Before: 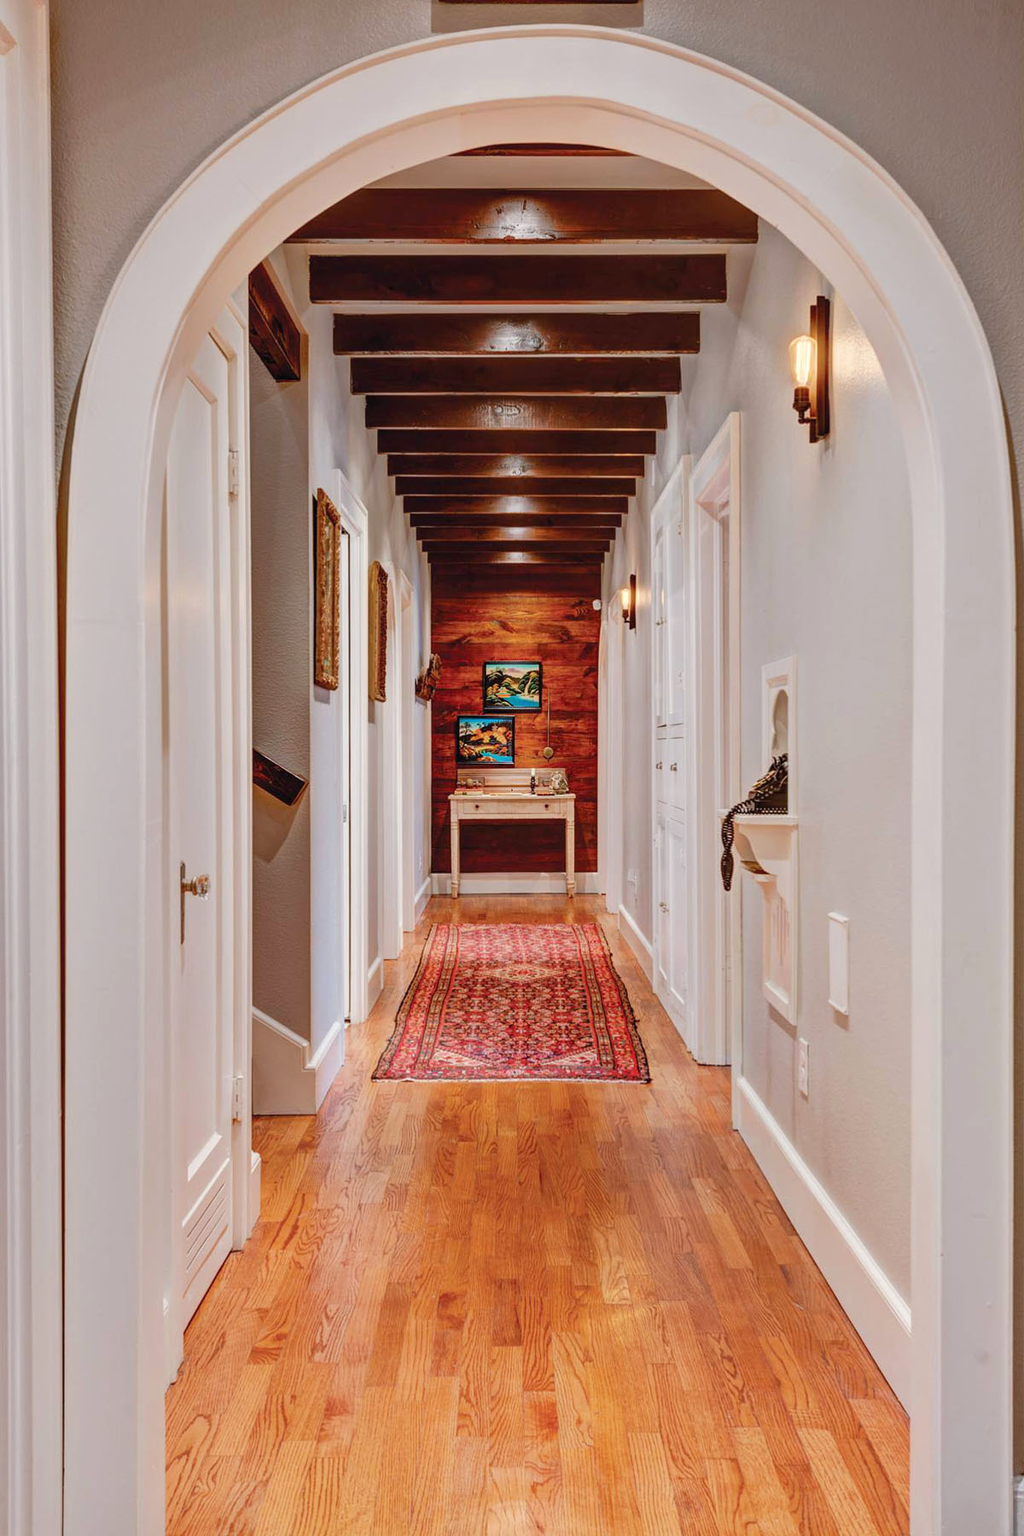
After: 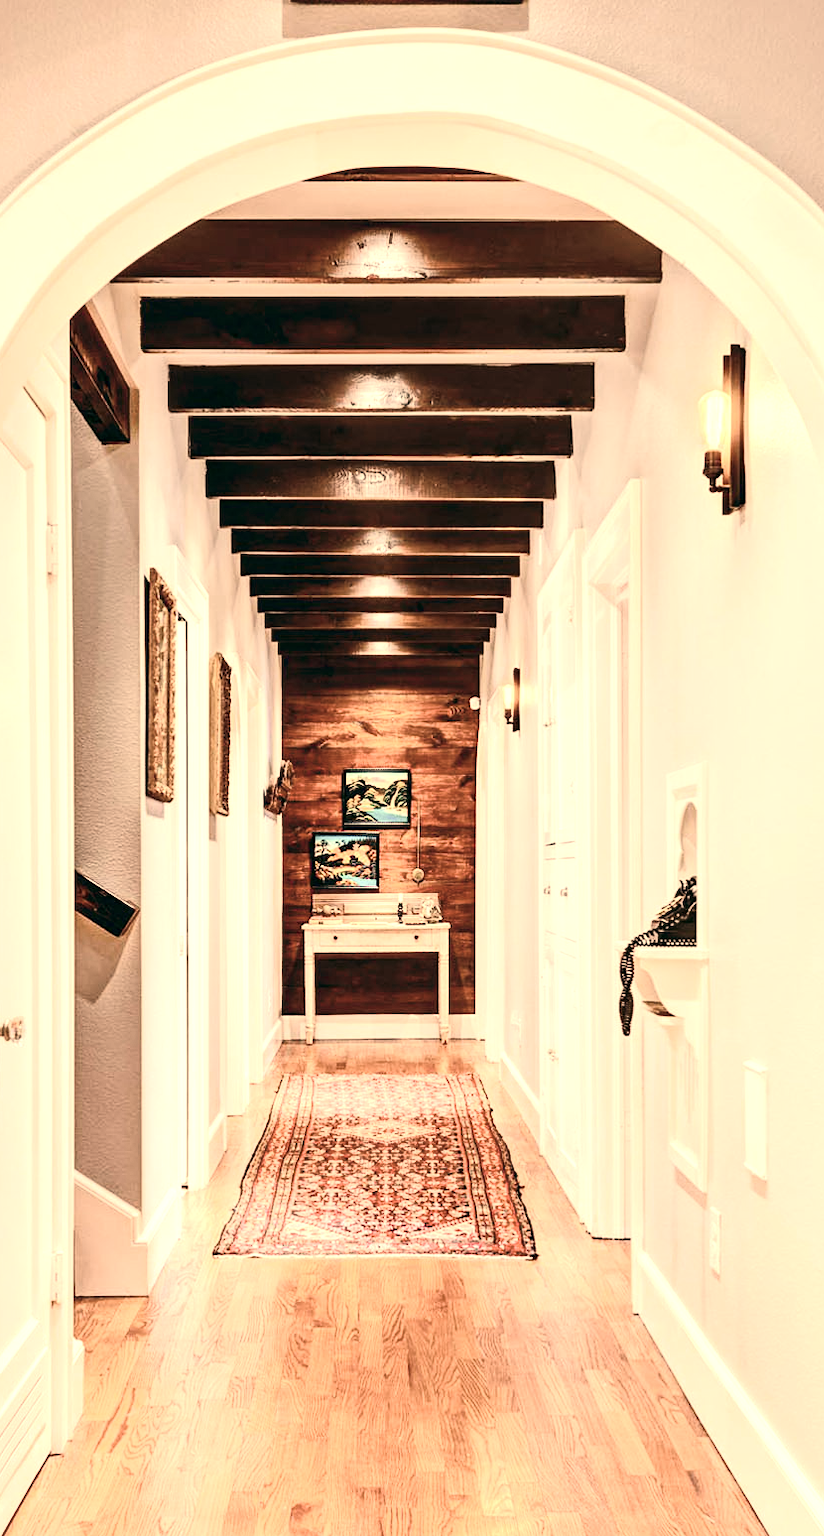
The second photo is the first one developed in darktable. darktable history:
crop: left 18.479%, right 12.2%, bottom 13.971%
color correction: highlights a* 21.88, highlights b* 22.25
contrast brightness saturation: contrast 0.28
color balance: mode lift, gamma, gain (sRGB), lift [1, 0.69, 1, 1], gamma [1, 1.482, 1, 1], gain [1, 1, 1, 0.802]
exposure: black level correction 0, exposure 1.379 EV, compensate exposure bias true, compensate highlight preservation false
color balance rgb: shadows fall-off 101%, linear chroma grading › mid-tones 7.63%, perceptual saturation grading › mid-tones 11.68%, mask middle-gray fulcrum 22.45%, global vibrance 10.11%, saturation formula JzAzBz (2021)
color zones: curves: ch0 [(0, 0.6) (0.129, 0.508) (0.193, 0.483) (0.429, 0.5) (0.571, 0.5) (0.714, 0.5) (0.857, 0.5) (1, 0.6)]; ch1 [(0, 0.481) (0.112, 0.245) (0.213, 0.223) (0.429, 0.233) (0.571, 0.231) (0.683, 0.242) (0.857, 0.296) (1, 0.481)]
